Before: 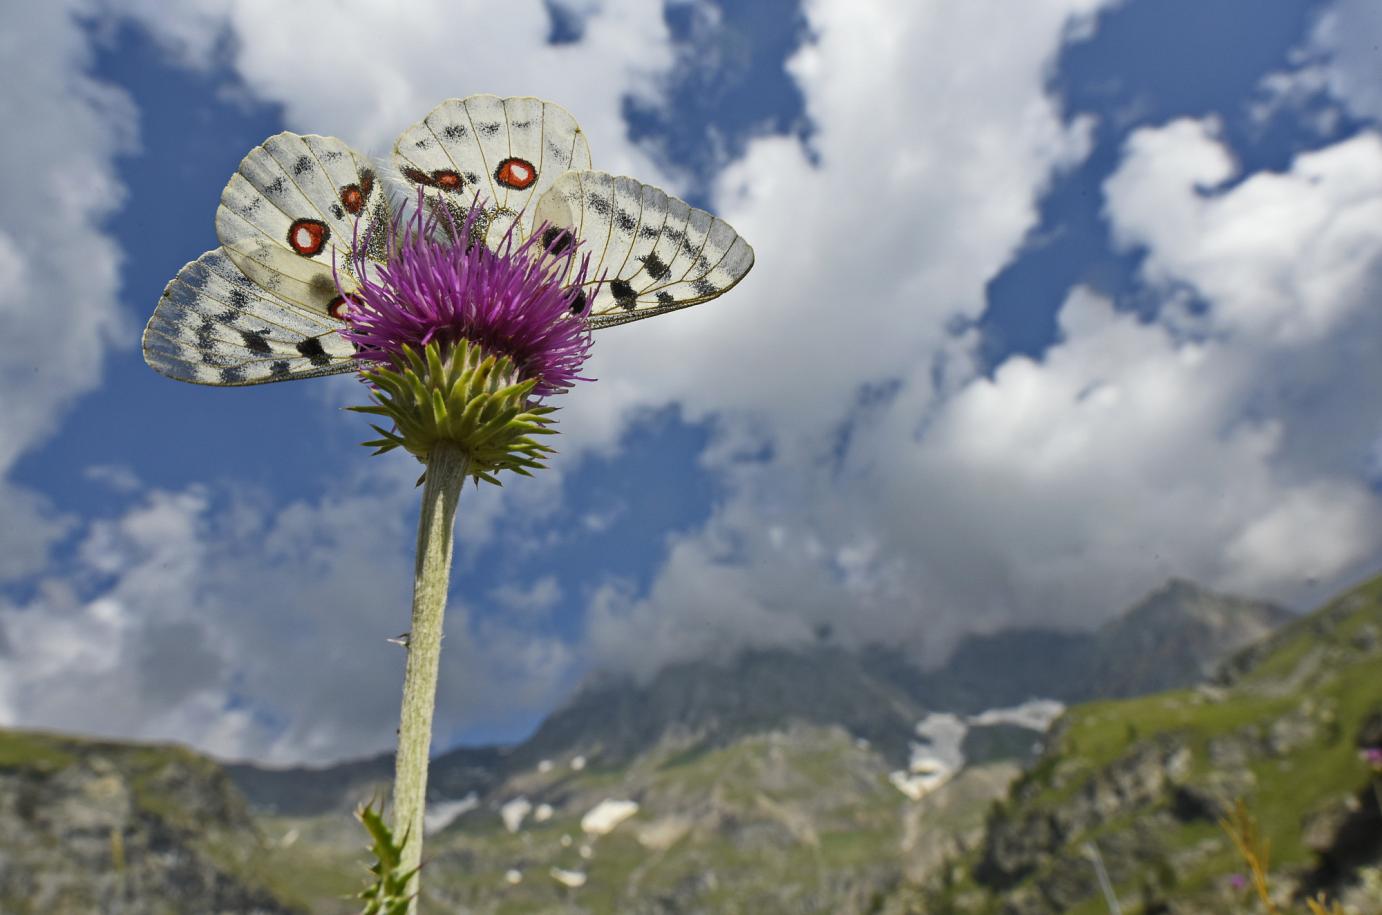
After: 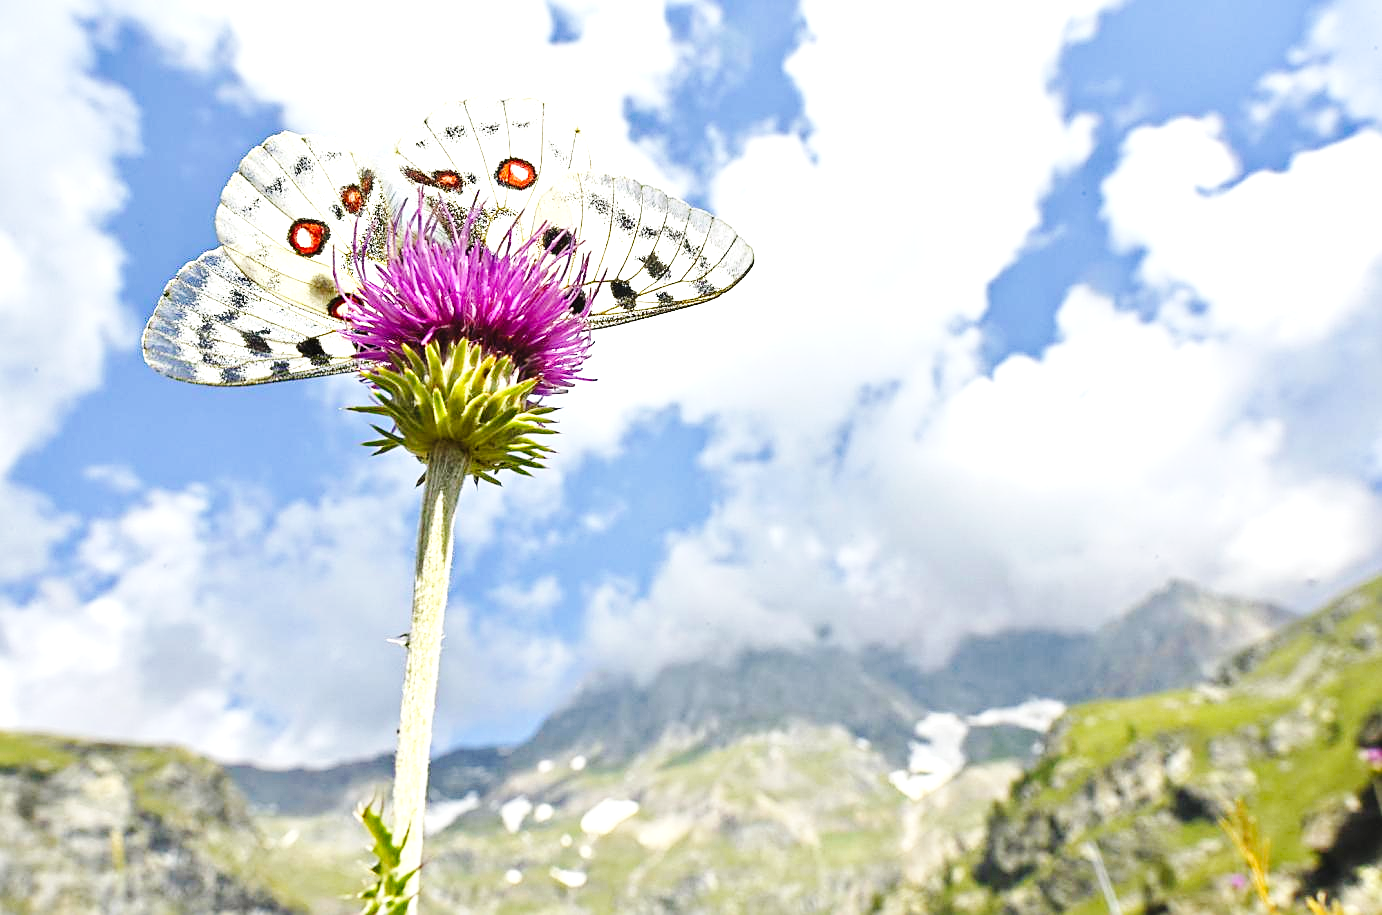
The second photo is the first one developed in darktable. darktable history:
base curve: curves: ch0 [(0, 0) (0.036, 0.025) (0.121, 0.166) (0.206, 0.329) (0.605, 0.79) (1, 1)], preserve colors none
exposure: black level correction 0, exposure 1.388 EV, compensate exposure bias true, compensate highlight preservation false
sharpen: on, module defaults
